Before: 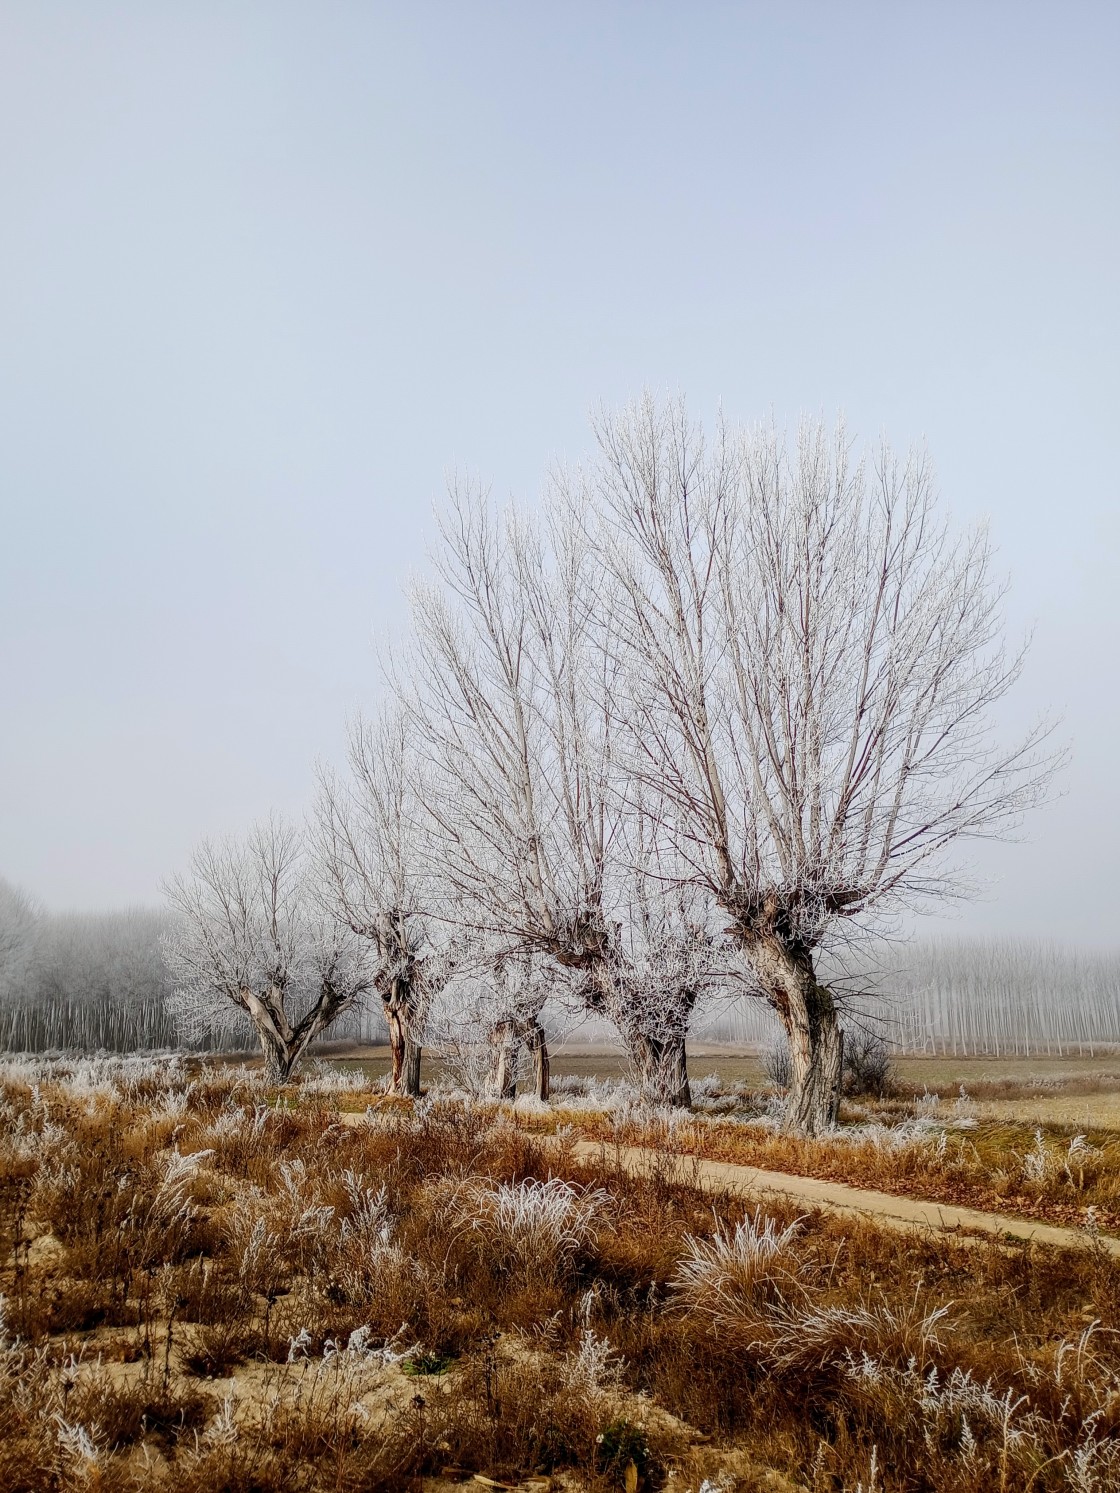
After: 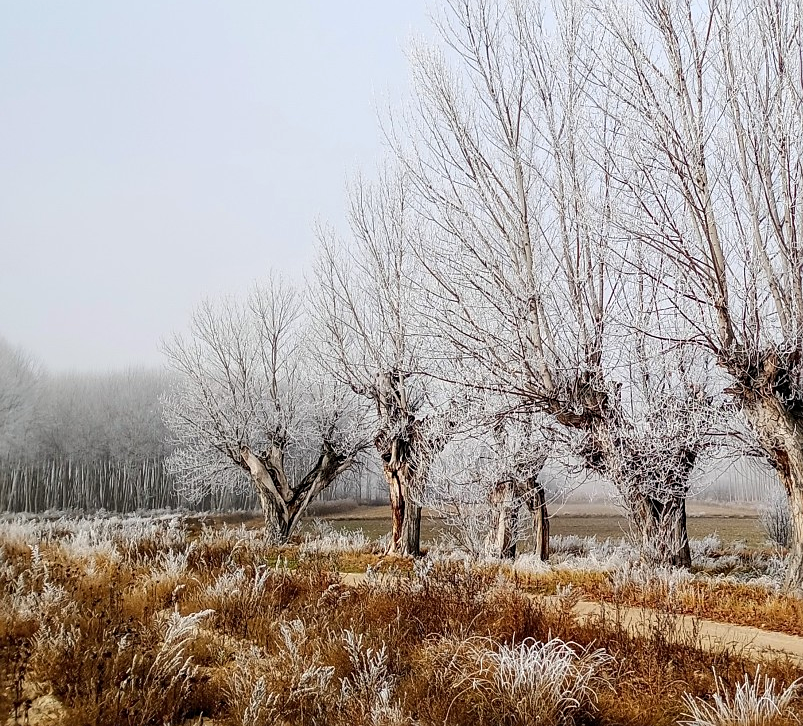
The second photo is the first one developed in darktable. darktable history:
sharpen: radius 1.816, amount 0.405, threshold 1.427
exposure: exposure 0.202 EV, compensate highlight preservation false
crop: top 36.181%, right 28.233%, bottom 15.16%
